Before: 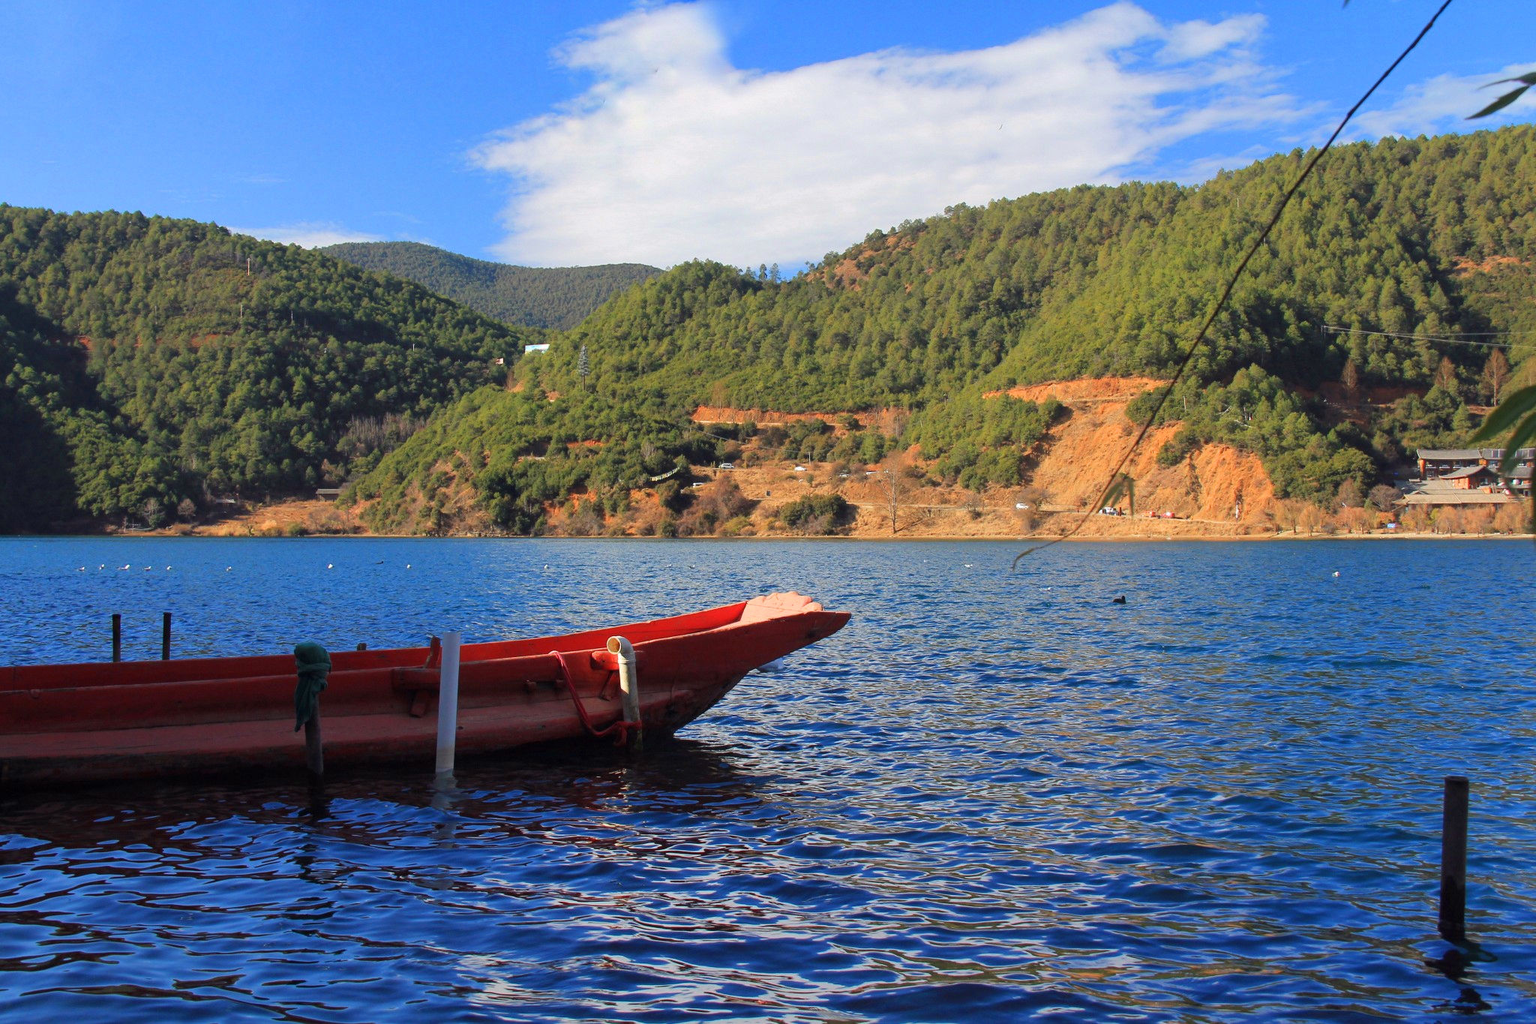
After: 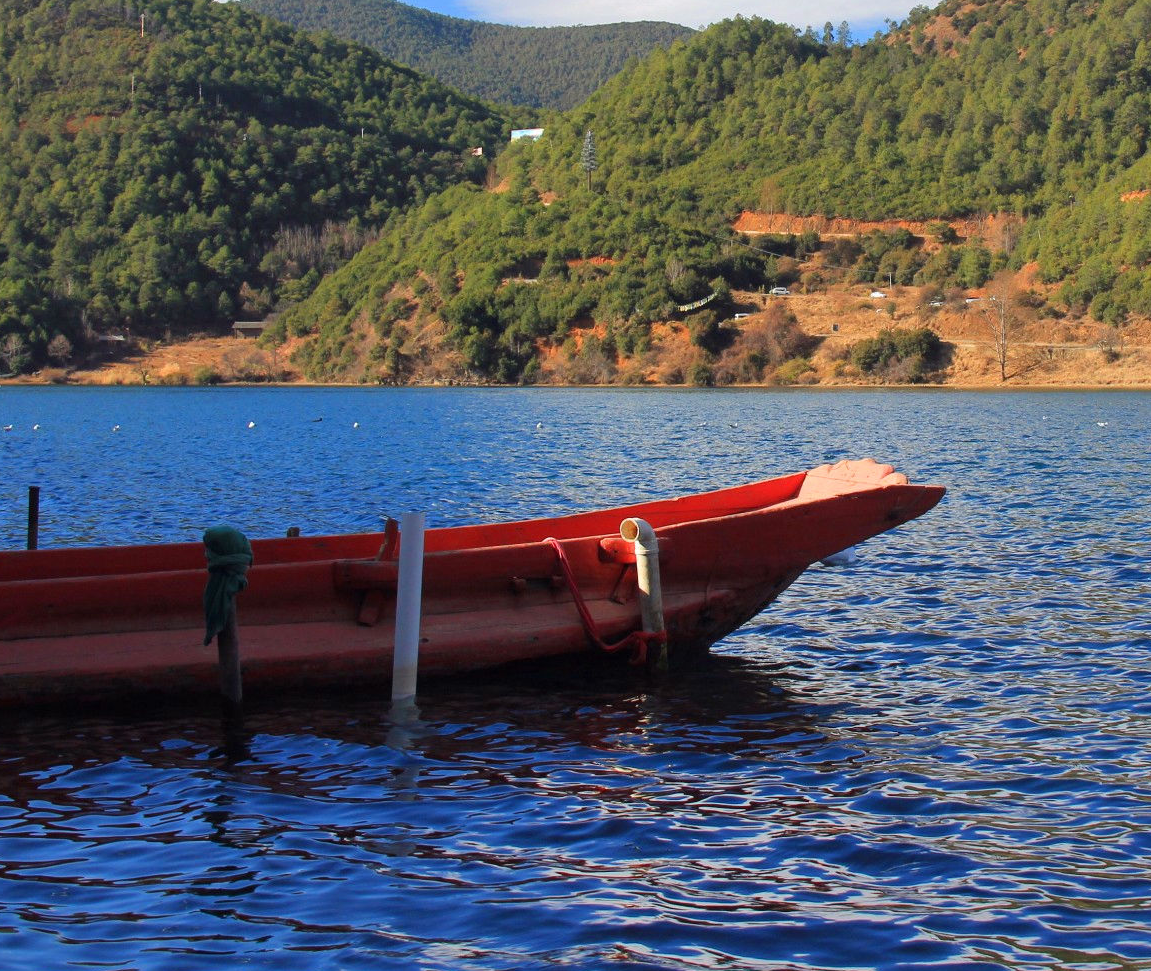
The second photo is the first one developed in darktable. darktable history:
shadows and highlights: radius 332.97, shadows 54.51, highlights -98.08, compress 94.49%, soften with gaussian
crop: left 9.241%, top 24.202%, right 34.549%, bottom 4.652%
